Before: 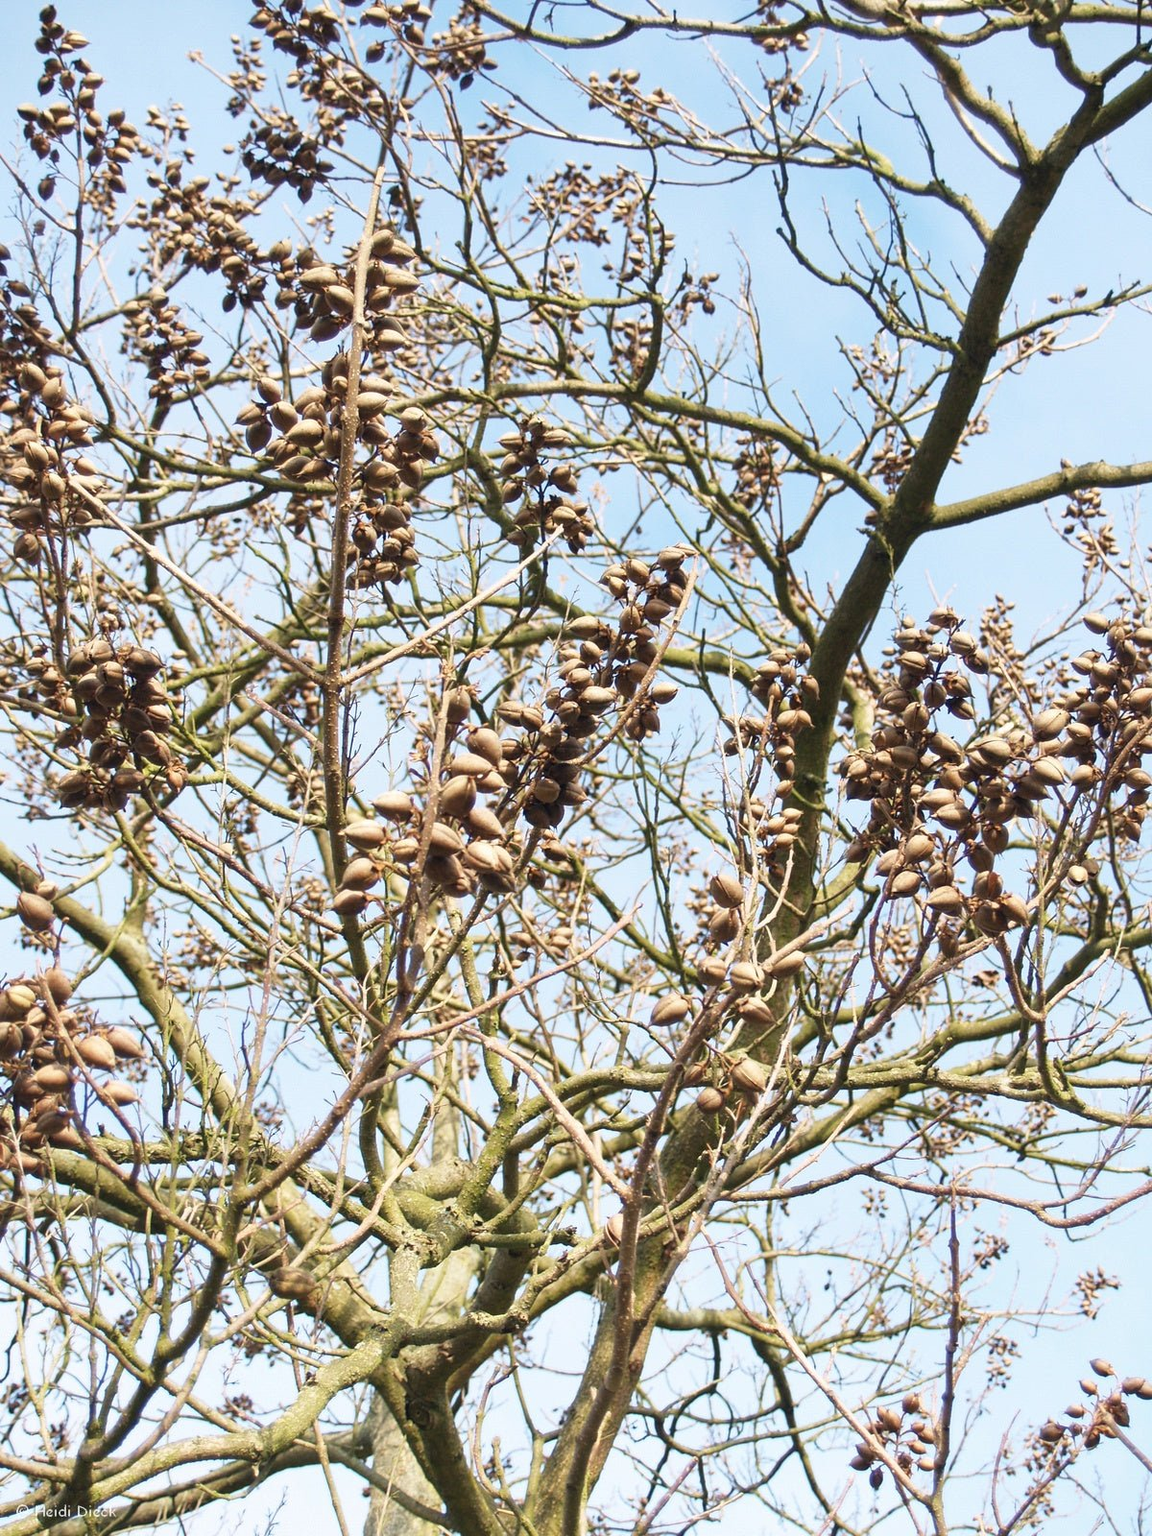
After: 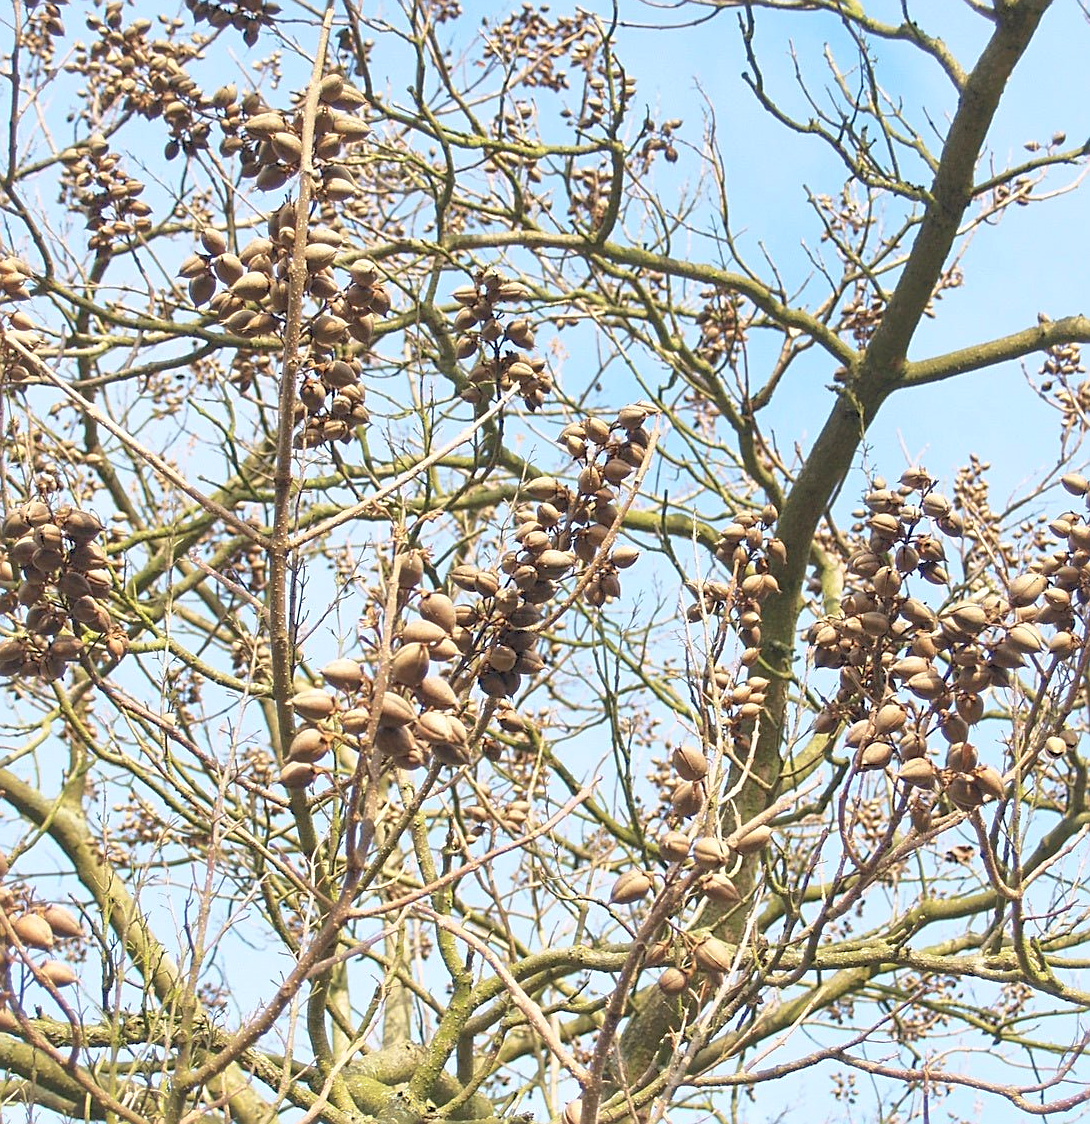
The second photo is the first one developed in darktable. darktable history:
shadows and highlights: on, module defaults
sharpen: on, module defaults
contrast brightness saturation: contrast 0.14, brightness 0.21
crop: left 5.596%, top 10.314%, right 3.534%, bottom 19.395%
